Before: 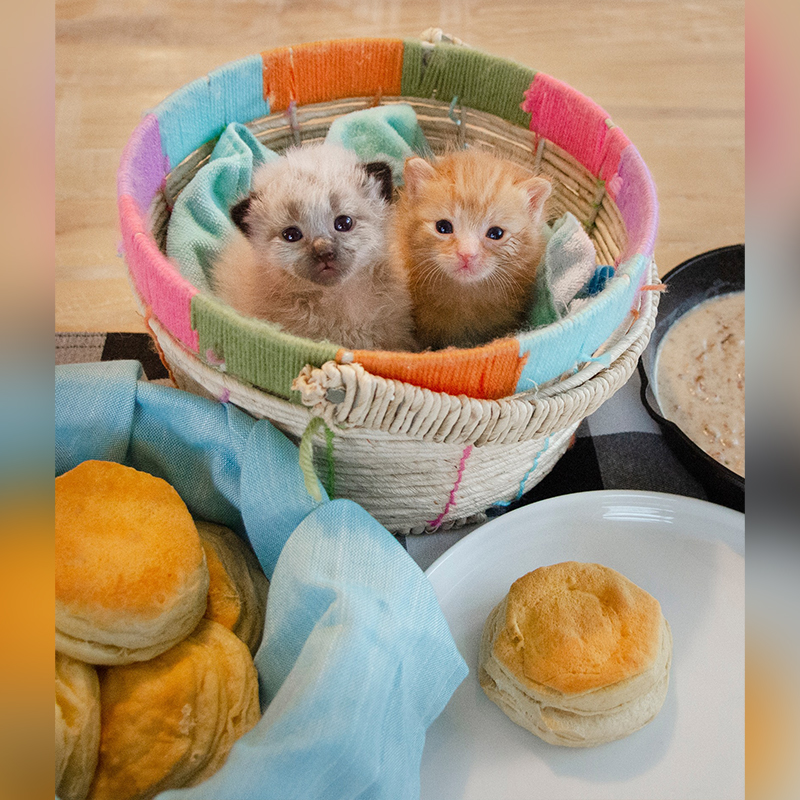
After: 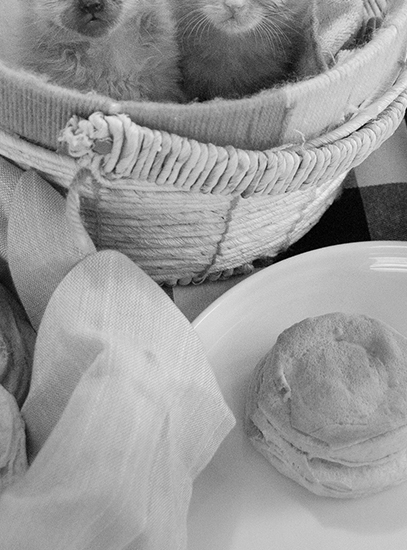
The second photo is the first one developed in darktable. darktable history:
monochrome: on, module defaults
crop and rotate: left 29.237%, top 31.152%, right 19.807%
